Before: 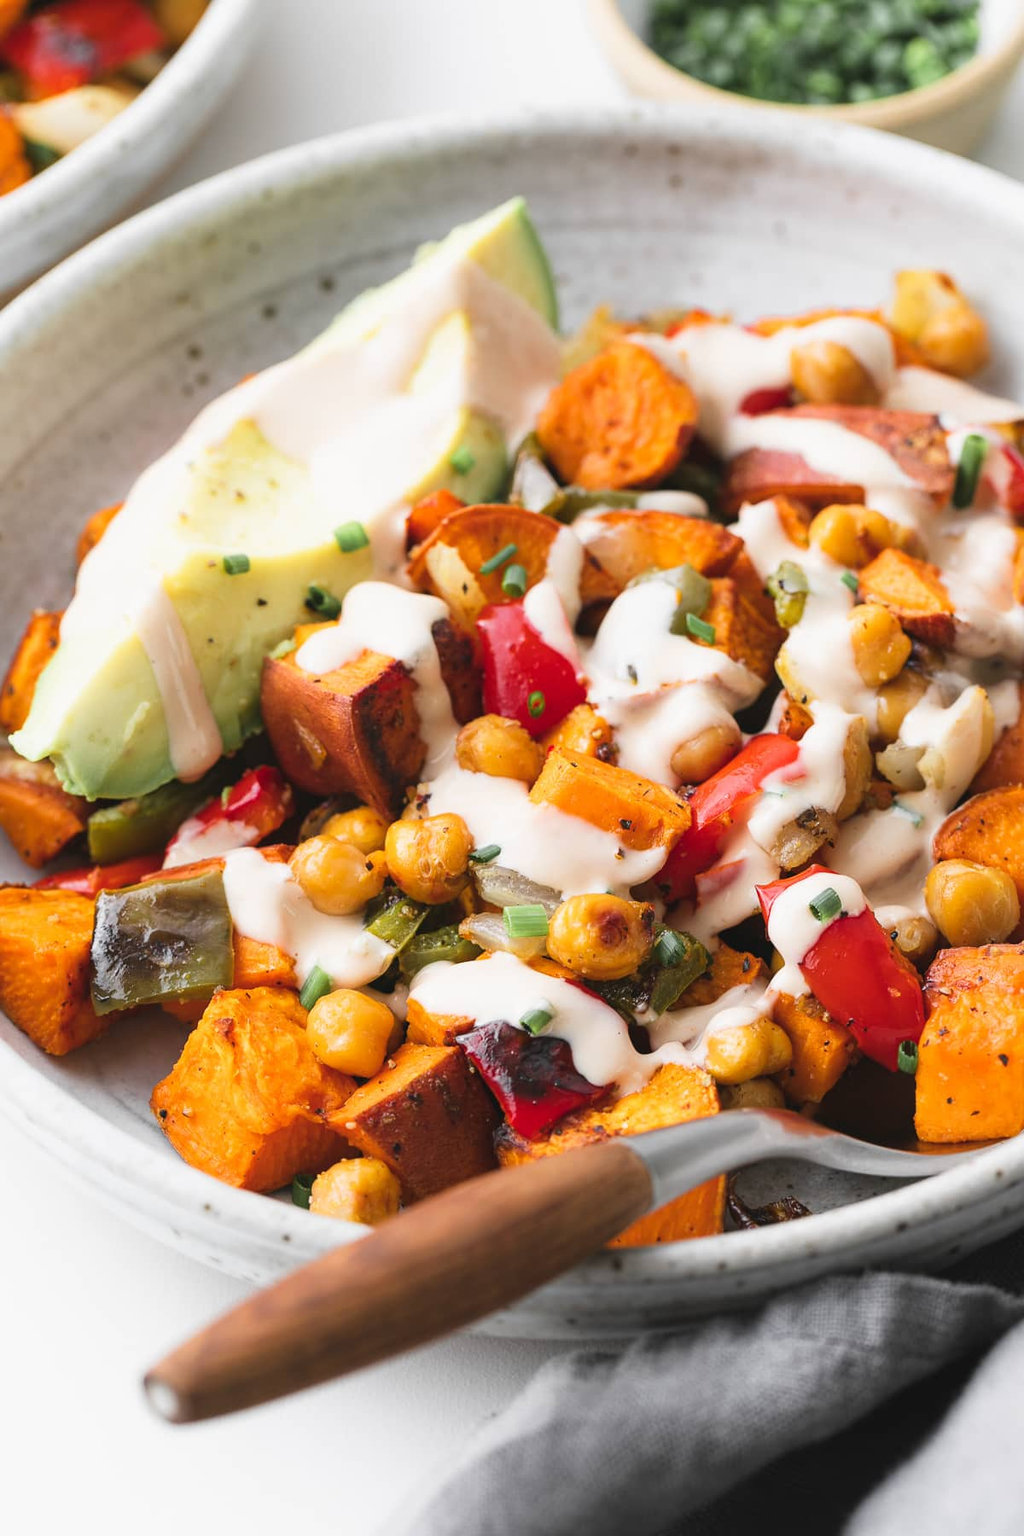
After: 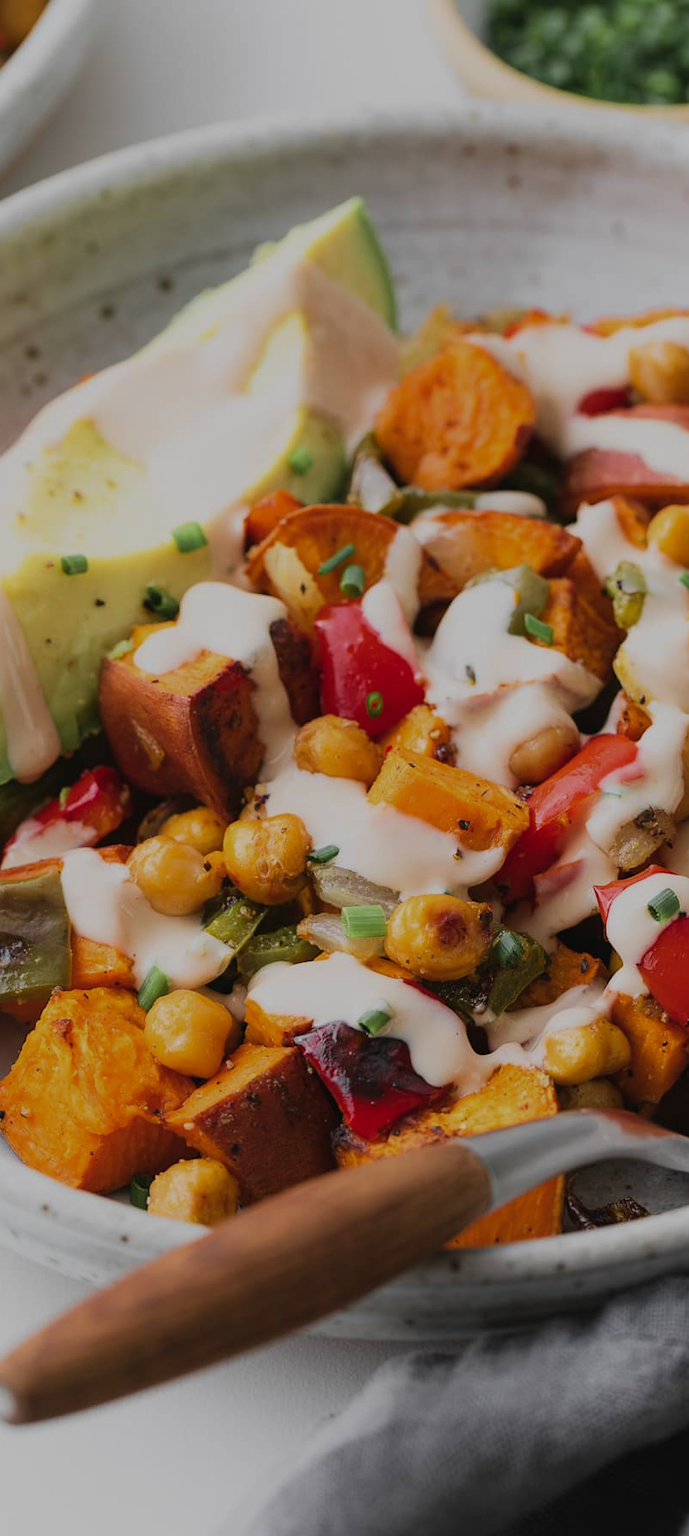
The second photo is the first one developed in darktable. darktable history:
crop and rotate: left 15.869%, right 16.843%
exposure: exposure -0.955 EV, compensate exposure bias true, compensate highlight preservation false
velvia: on, module defaults
